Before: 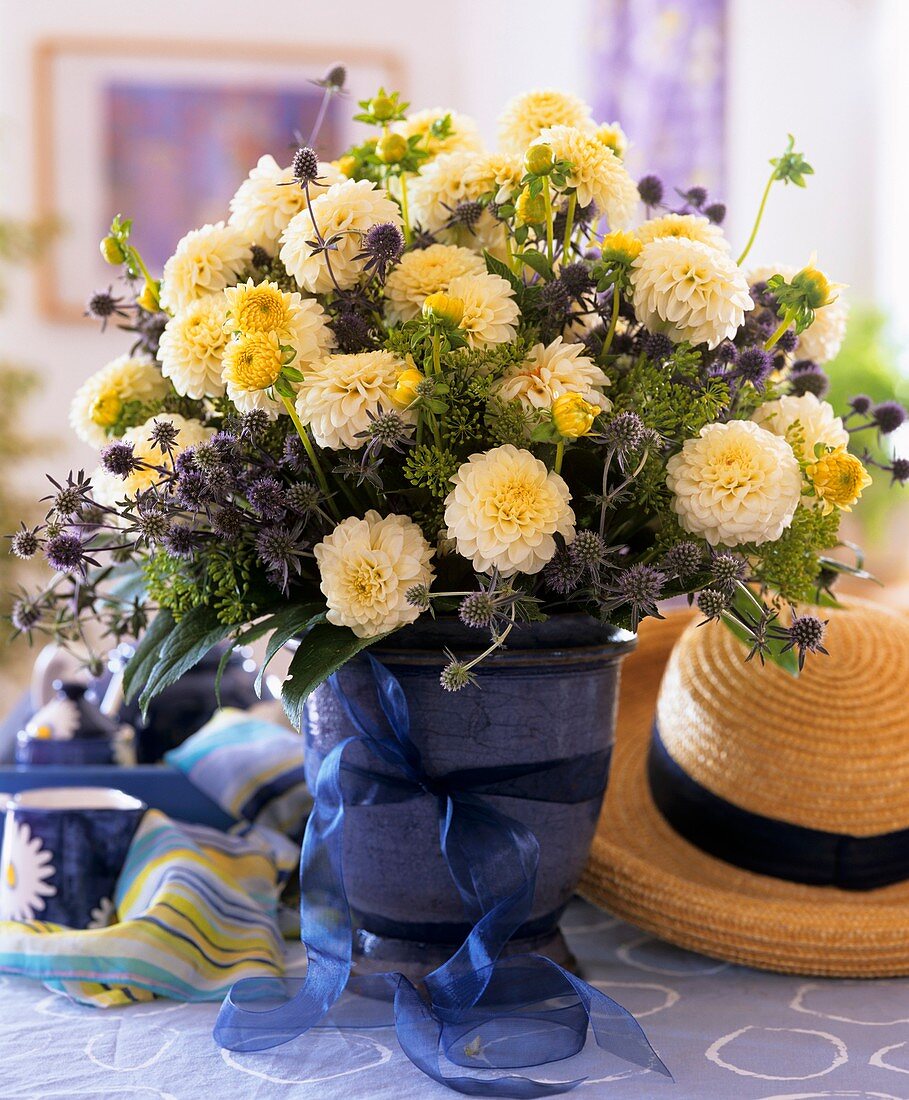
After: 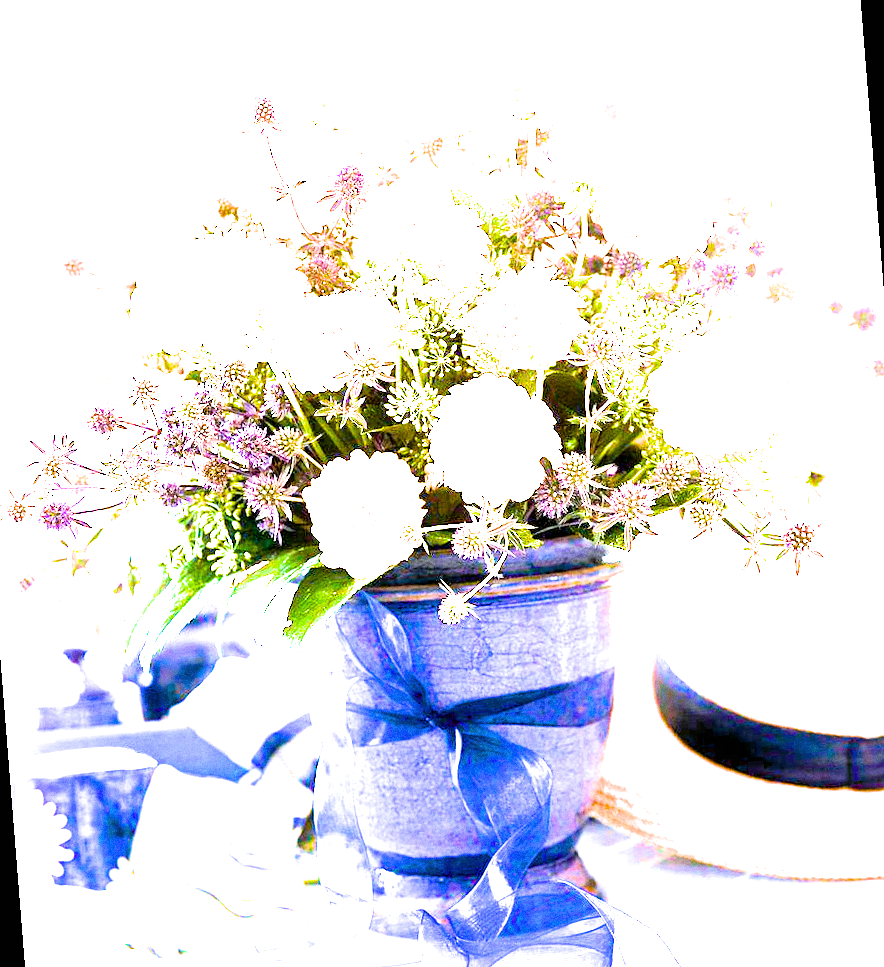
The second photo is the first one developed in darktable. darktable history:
rotate and perspective: rotation -4.57°, crop left 0.054, crop right 0.944, crop top 0.087, crop bottom 0.914
filmic rgb: black relative exposure -4 EV, white relative exposure 3 EV, hardness 3.02, contrast 1.4
grain: coarseness 0.09 ISO
white balance: red 0.976, blue 1.04
exposure: black level correction 0, exposure 4 EV, compensate exposure bias true, compensate highlight preservation false
color balance rgb: linear chroma grading › global chroma 42%, perceptual saturation grading › global saturation 42%, perceptual brilliance grading › global brilliance 25%, global vibrance 33%
